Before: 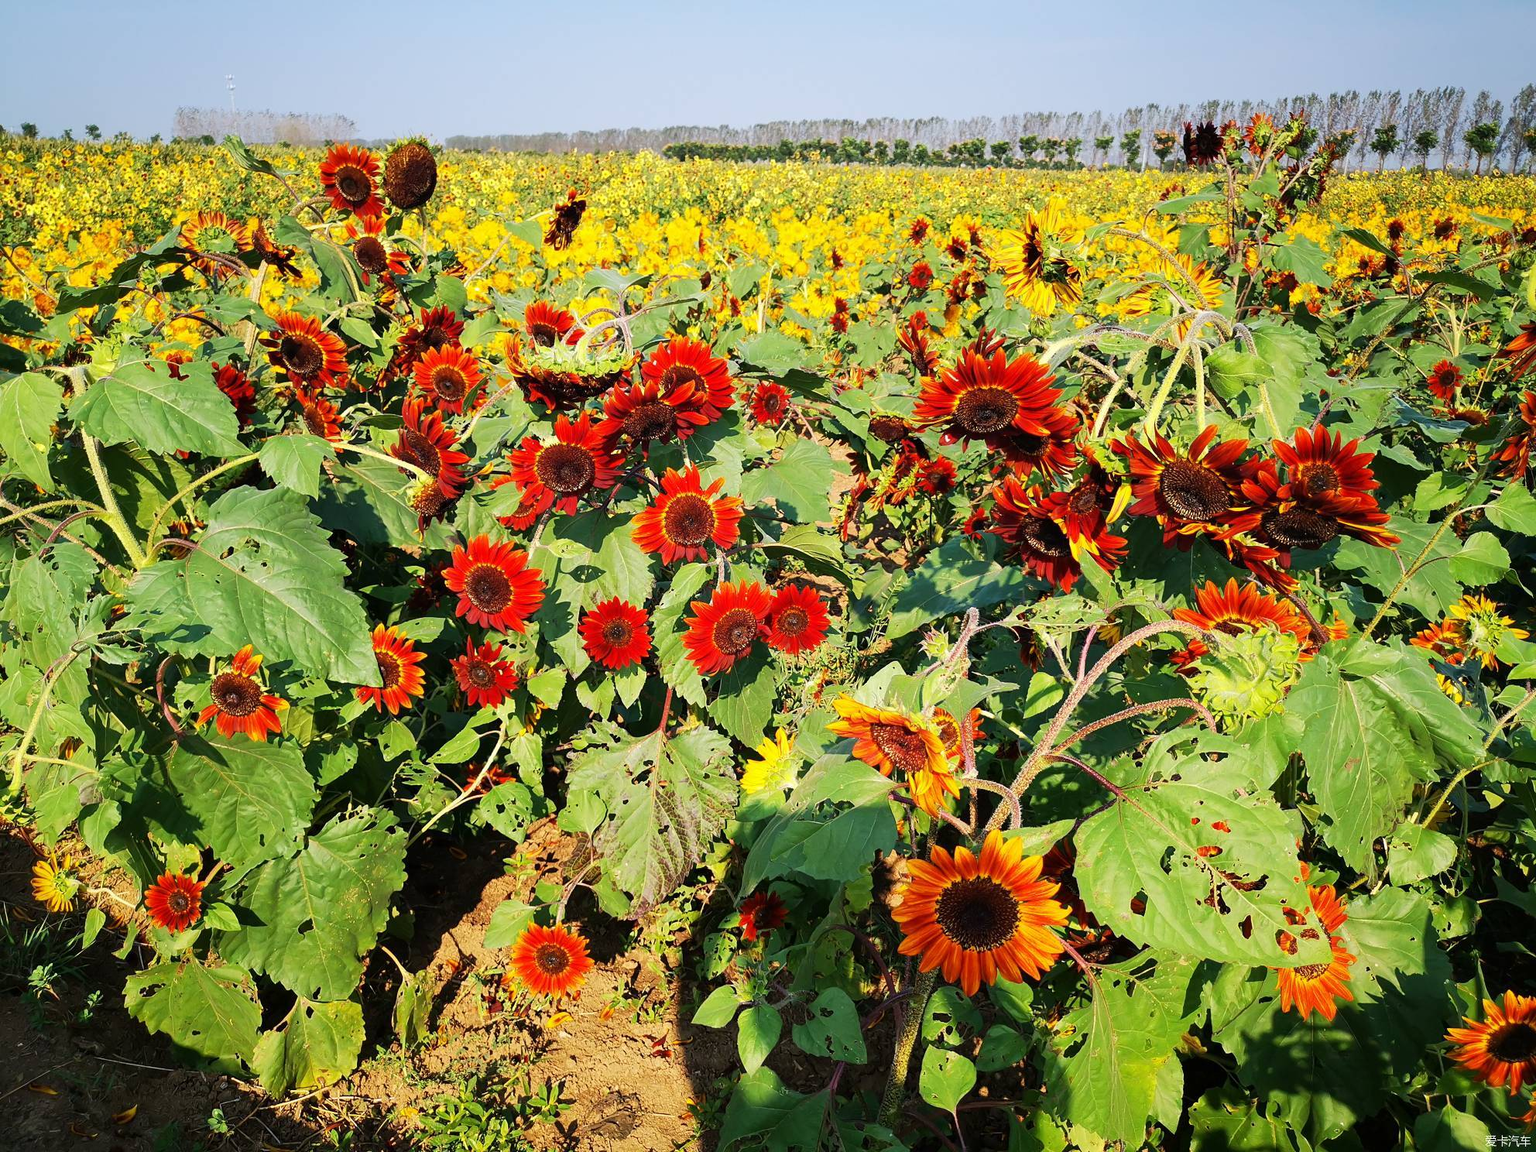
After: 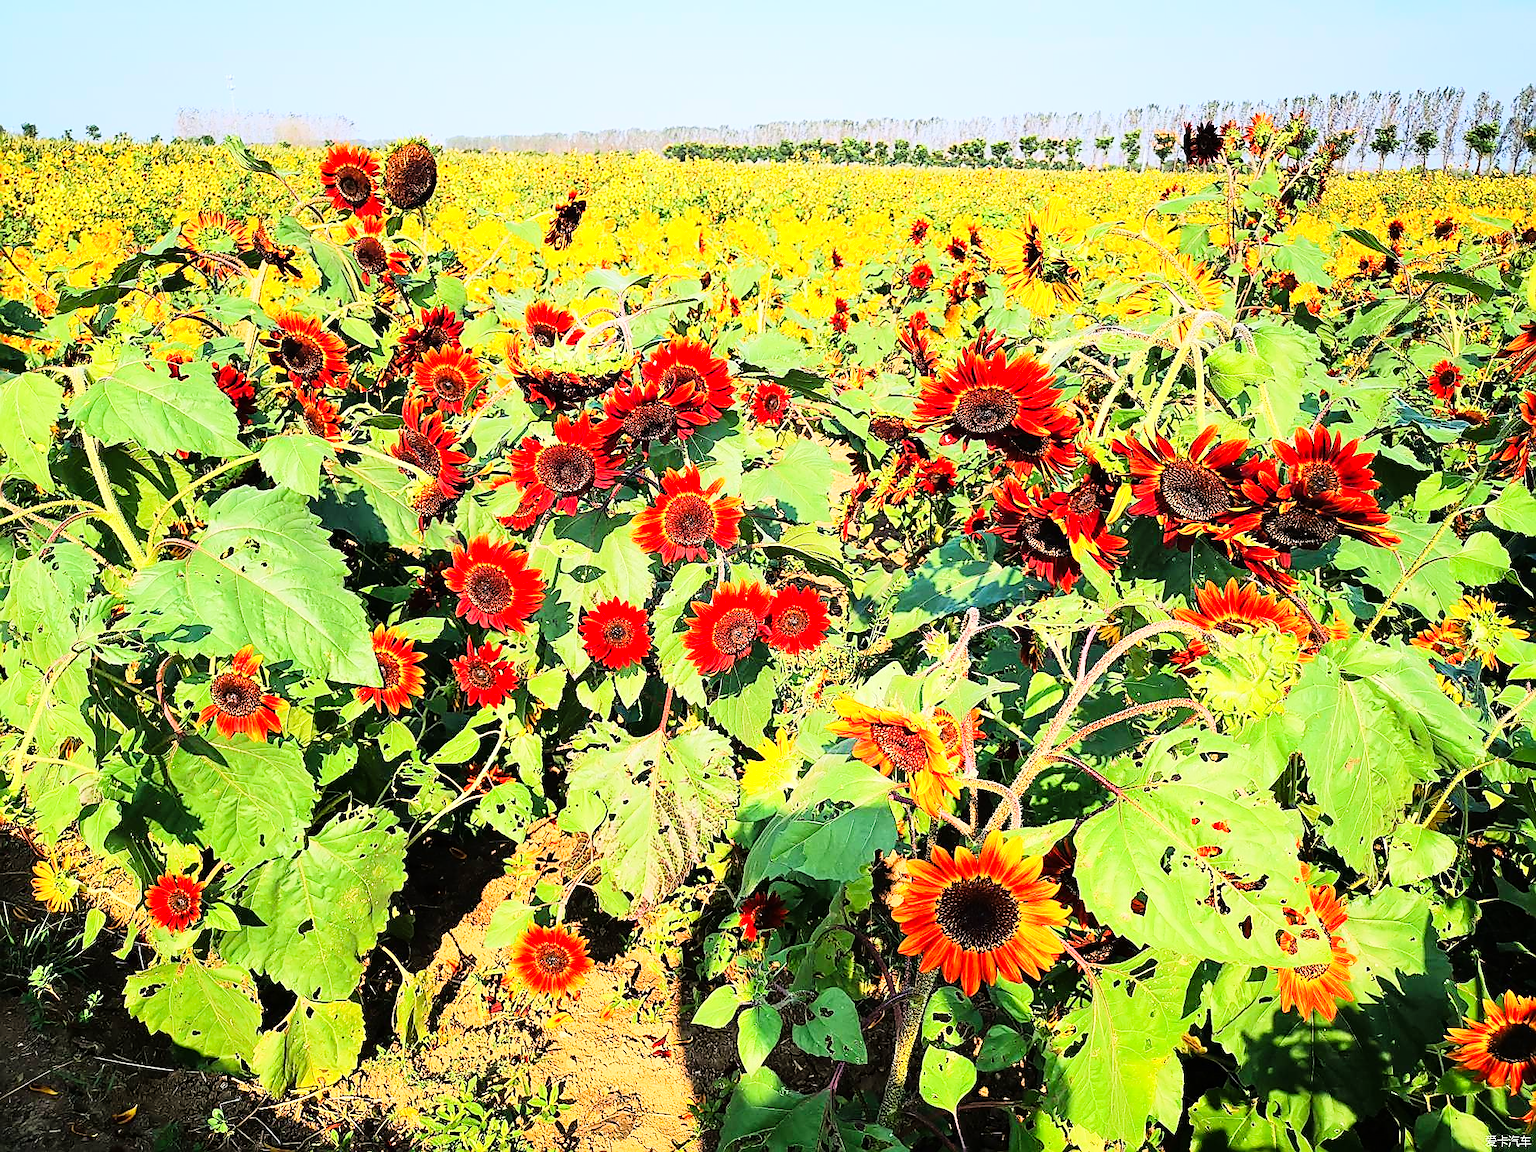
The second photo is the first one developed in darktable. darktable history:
sharpen: radius 1.424, amount 1.268, threshold 0.669
tone curve: curves: ch0 [(0, 0) (0.084, 0.074) (0.2, 0.297) (0.363, 0.591) (0.495, 0.765) (0.68, 0.901) (0.851, 0.967) (1, 1)], color space Lab, linked channels, preserve colors none
